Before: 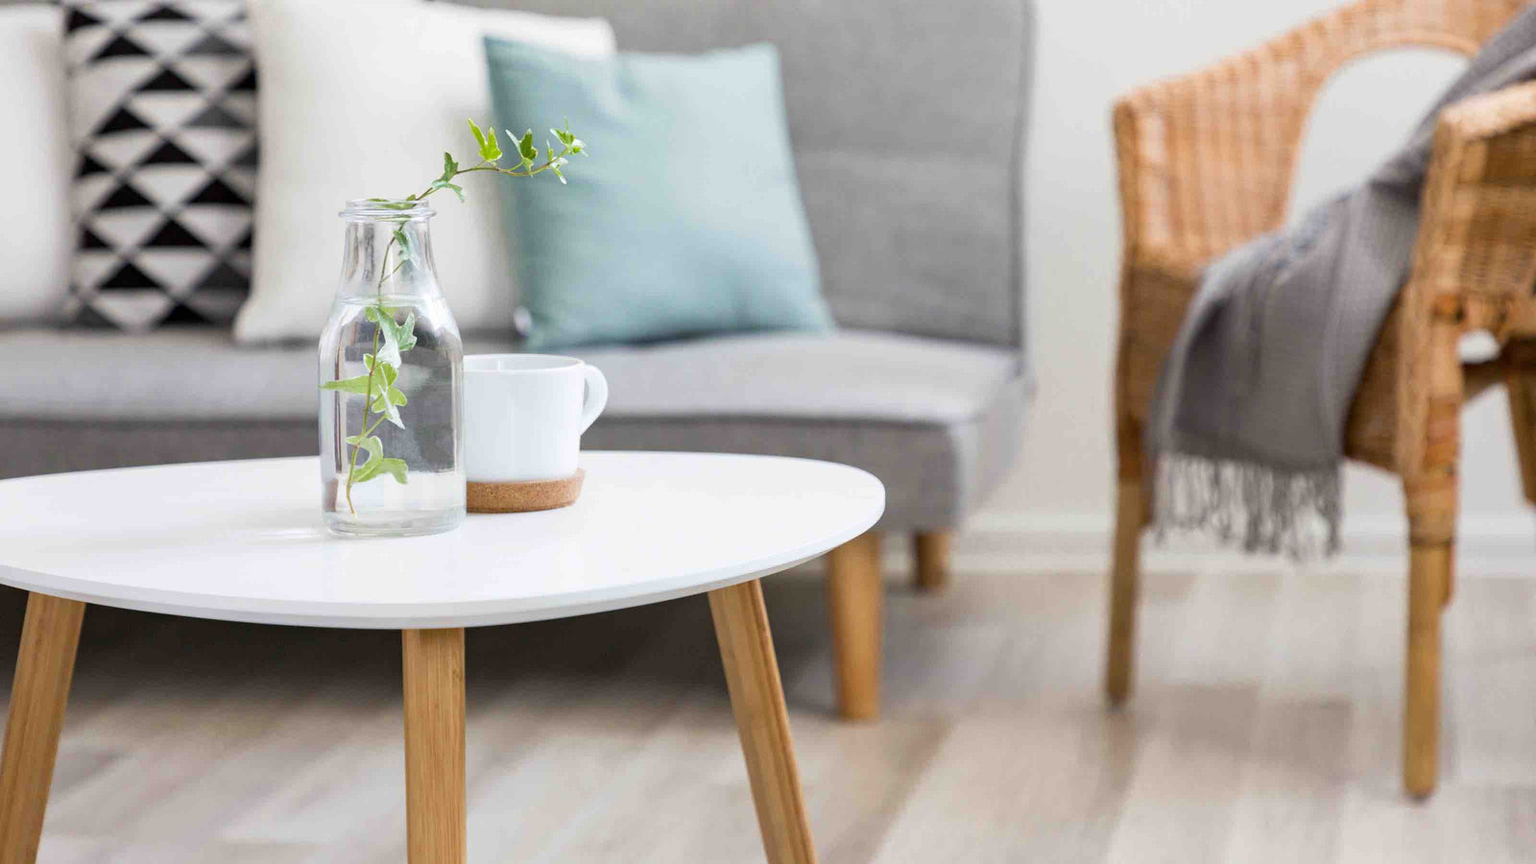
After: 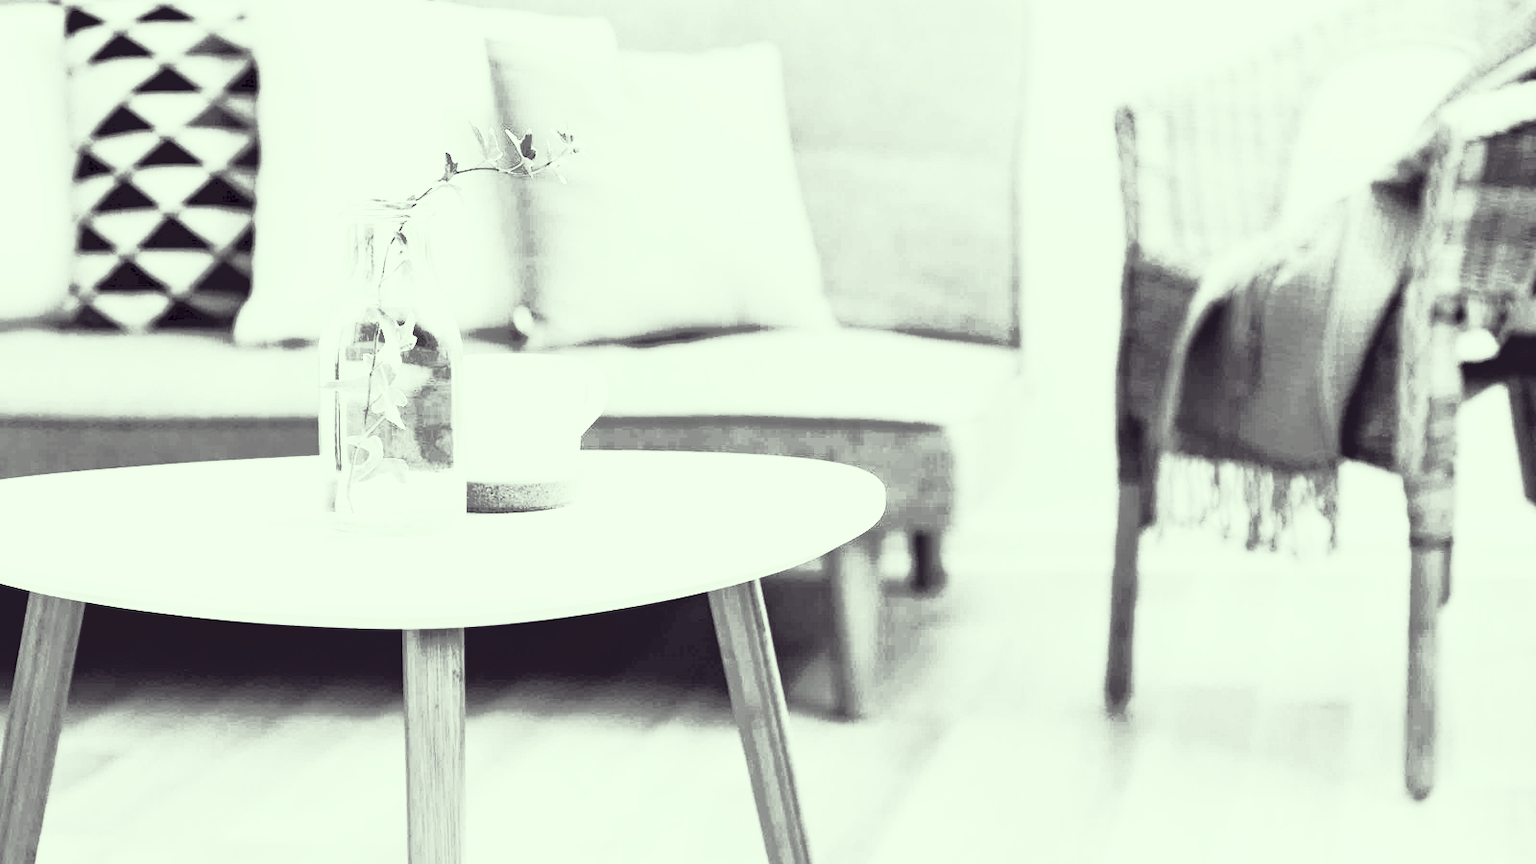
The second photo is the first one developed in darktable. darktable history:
color correction: highlights a* -20.17, highlights b* 20.27, shadows a* 20.03, shadows b* -20.46, saturation 0.43
color calibration: output gray [0.31, 0.36, 0.33, 0], gray › normalize channels true, illuminant same as pipeline (D50), adaptation XYZ, x 0.346, y 0.359, gamut compression 0
rgb curve: curves: ch0 [(0, 0) (0.21, 0.15) (0.24, 0.21) (0.5, 0.75) (0.75, 0.96) (0.89, 0.99) (1, 1)]; ch1 [(0, 0.02) (0.21, 0.13) (0.25, 0.2) (0.5, 0.67) (0.75, 0.9) (0.89, 0.97) (1, 1)]; ch2 [(0, 0.02) (0.21, 0.13) (0.25, 0.2) (0.5, 0.67) (0.75, 0.9) (0.89, 0.97) (1, 1)], compensate middle gray true
shadows and highlights: on, module defaults
tone curve: curves: ch0 [(0, 0) (0.003, 0.063) (0.011, 0.063) (0.025, 0.063) (0.044, 0.066) (0.069, 0.071) (0.1, 0.09) (0.136, 0.116) (0.177, 0.144) (0.224, 0.192) (0.277, 0.246) (0.335, 0.311) (0.399, 0.399) (0.468, 0.49) (0.543, 0.589) (0.623, 0.709) (0.709, 0.827) (0.801, 0.918) (0.898, 0.969) (1, 1)], preserve colors none
